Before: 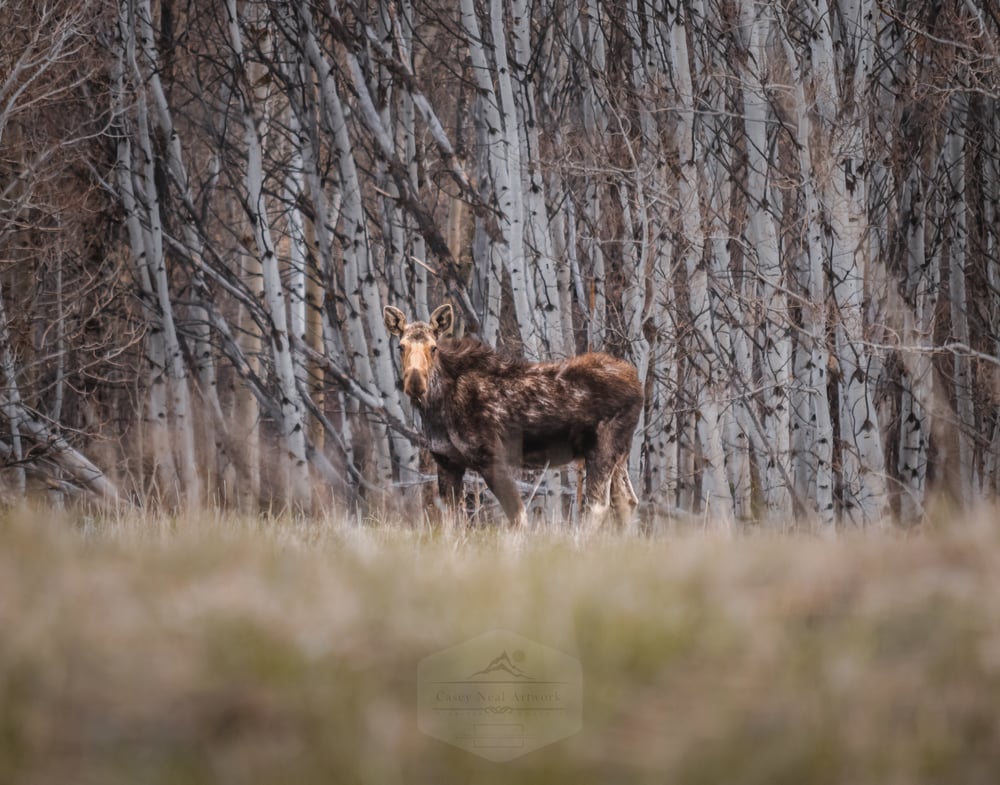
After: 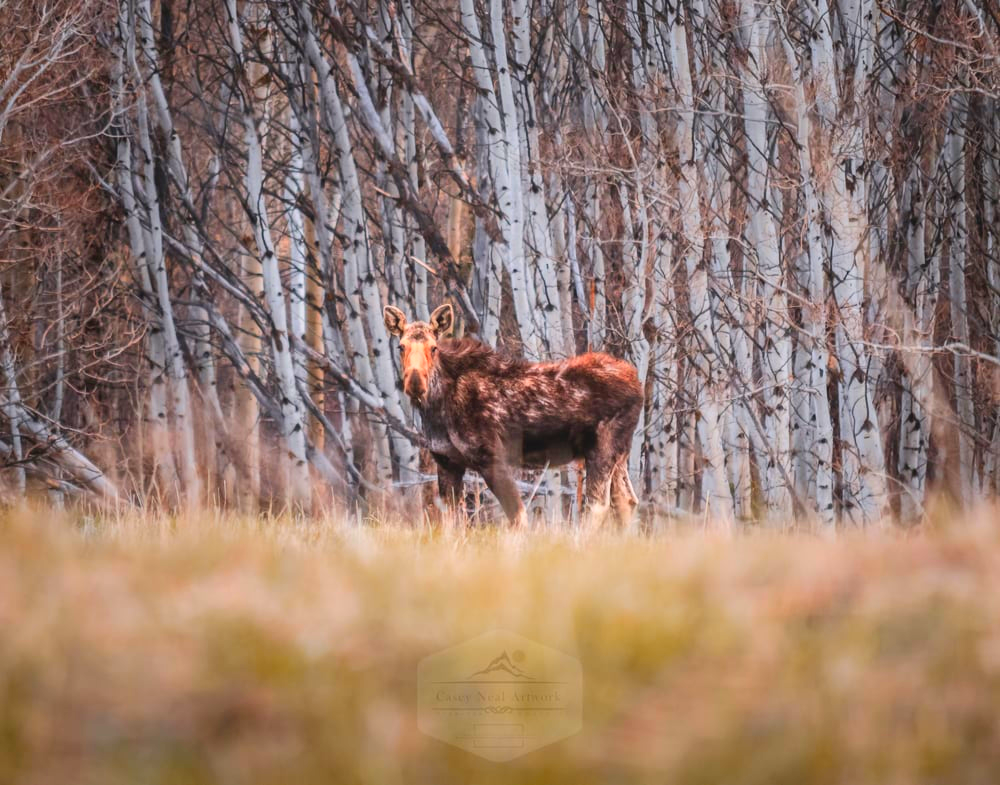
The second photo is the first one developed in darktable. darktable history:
contrast brightness saturation: contrast 0.196, brightness 0.191, saturation 0.818
color zones: curves: ch1 [(0.263, 0.53) (0.376, 0.287) (0.487, 0.512) (0.748, 0.547) (1, 0.513)]; ch2 [(0.262, 0.45) (0.751, 0.477)]
exposure: exposure -0.011 EV, compensate highlight preservation false
